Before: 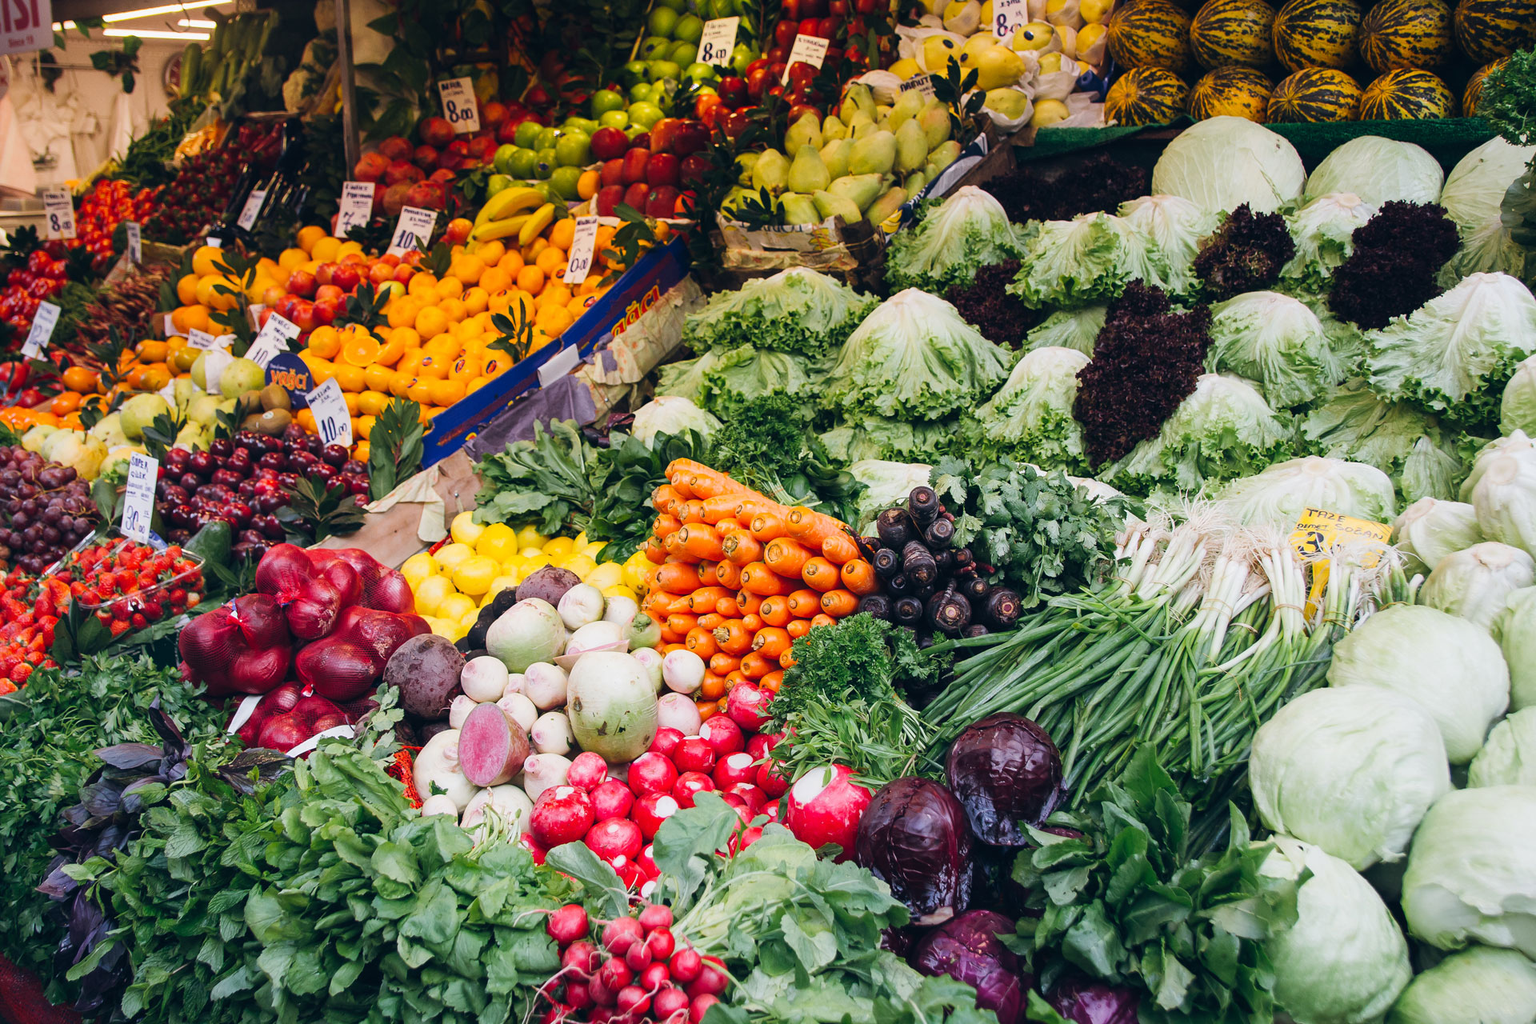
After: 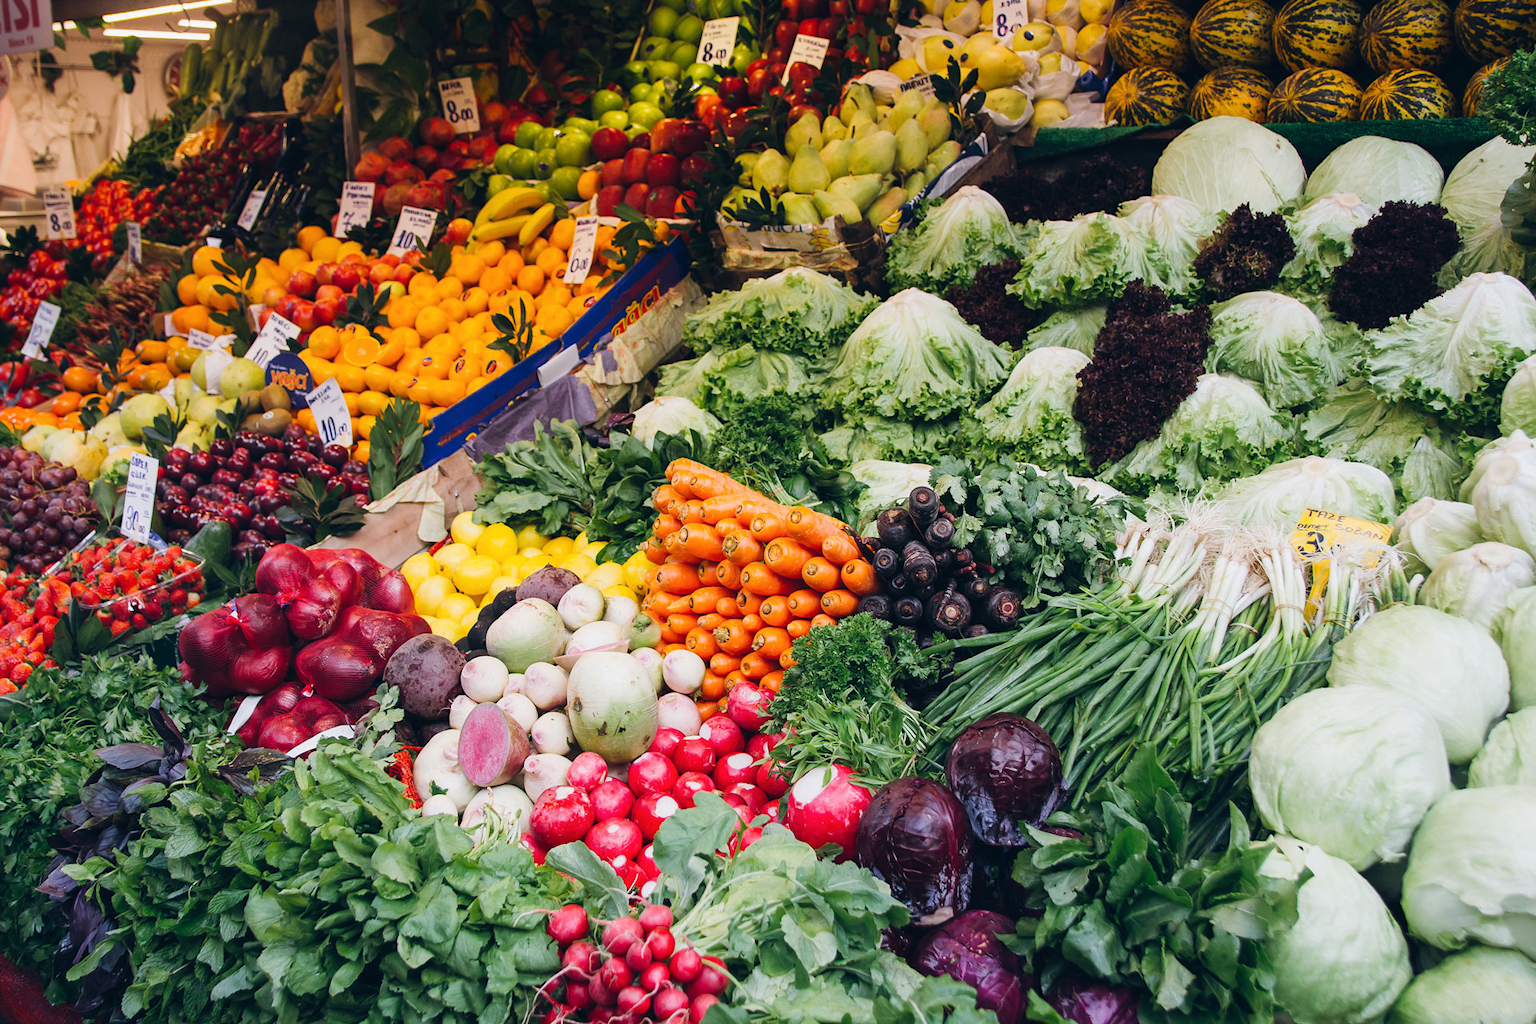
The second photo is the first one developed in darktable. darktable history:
color calibration: illuminant same as pipeline (D50), adaptation XYZ, x 0.347, y 0.358, temperature 5010.17 K
